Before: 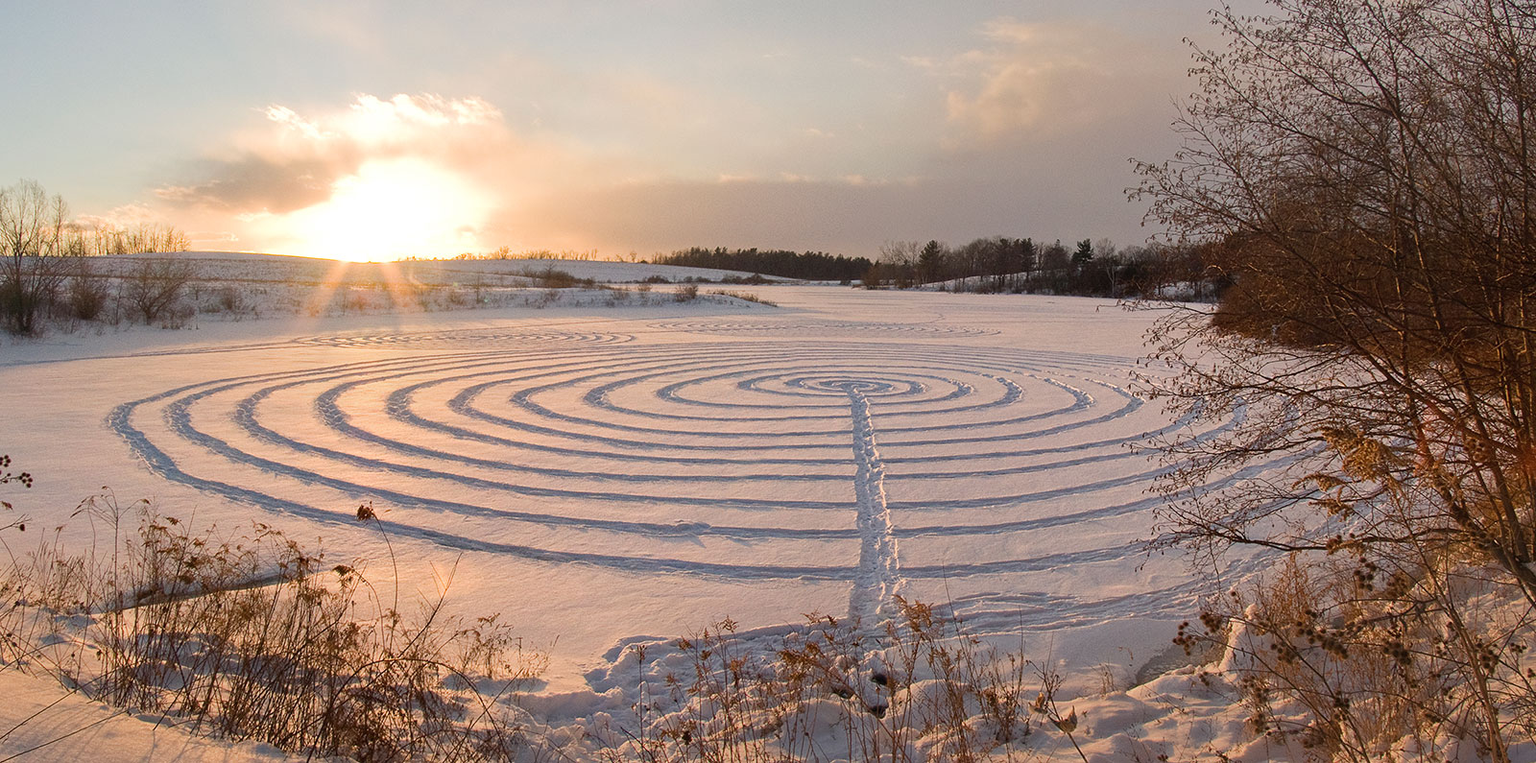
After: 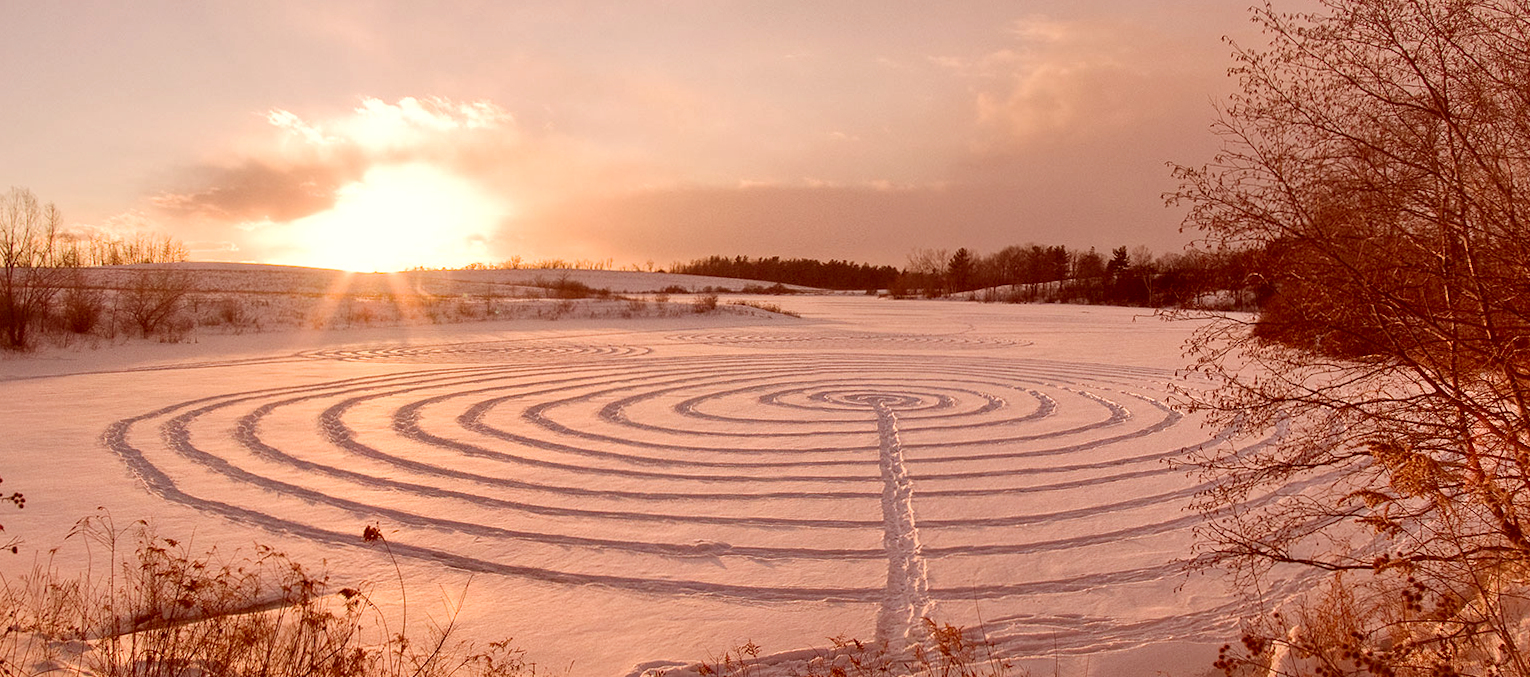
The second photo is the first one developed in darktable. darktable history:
crop and rotate: angle 0.173°, left 0.292%, right 3.461%, bottom 14.24%
exposure: exposure 0.081 EV, compensate highlight preservation false
color correction: highlights a* 9.04, highlights b* 9.05, shadows a* 39.39, shadows b* 39.45, saturation 0.815
shadows and highlights: shadows 73.3, highlights -24.83, soften with gaussian
